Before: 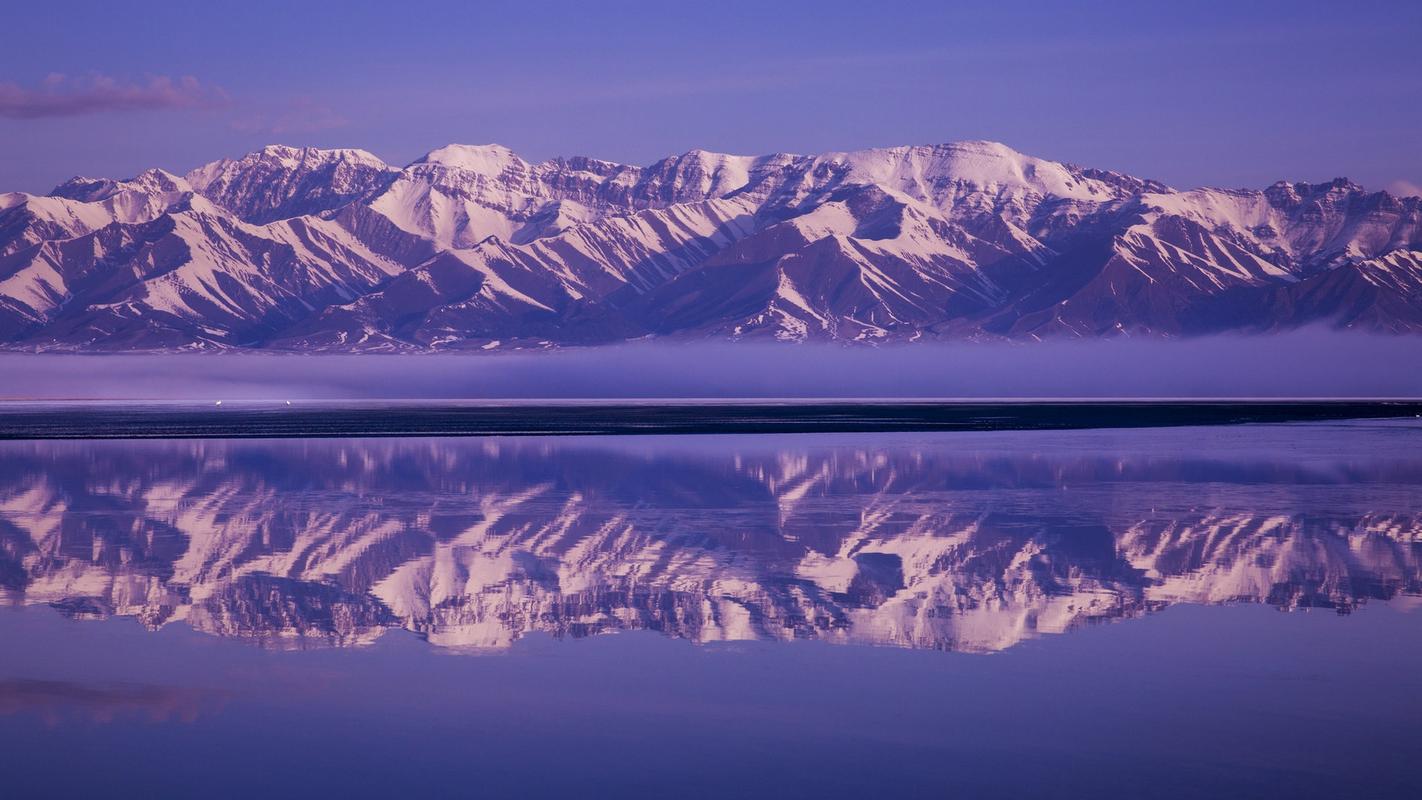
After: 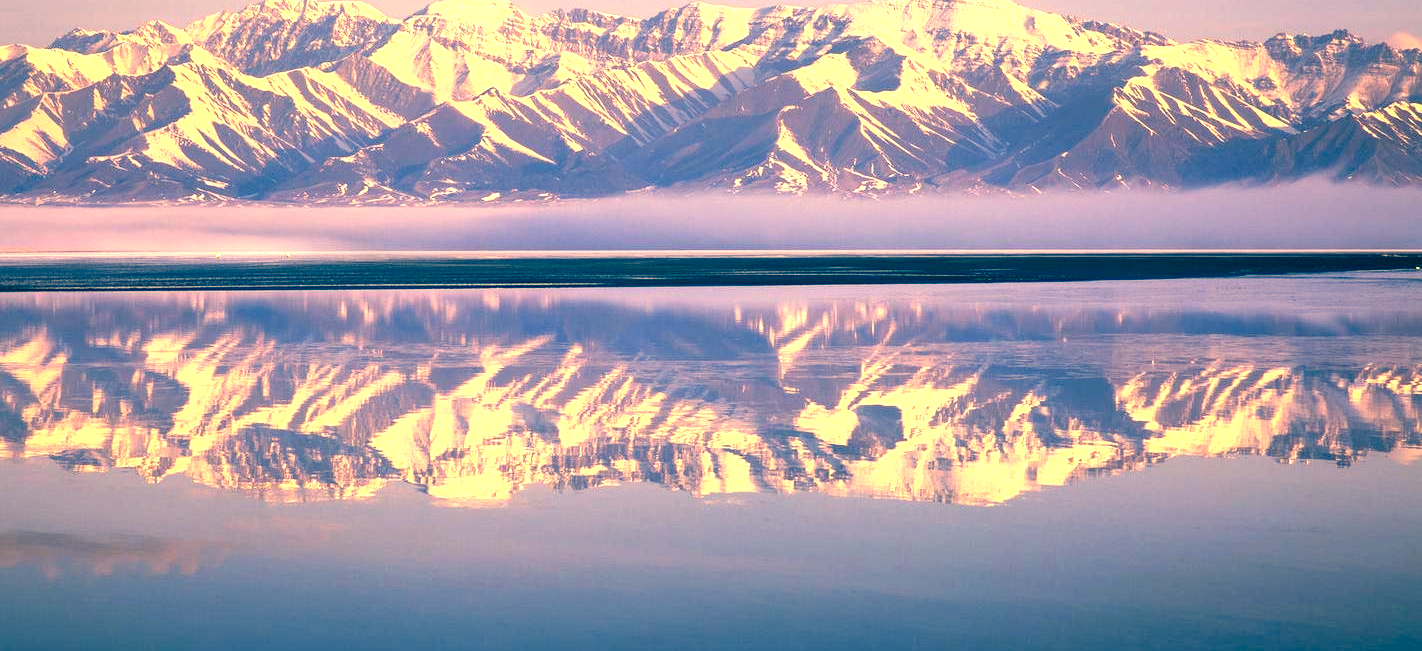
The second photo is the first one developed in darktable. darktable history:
white balance: red 1.08, blue 0.791
crop and rotate: top 18.507%
tone equalizer: on, module defaults
exposure: black level correction 0, exposure 1.9 EV, compensate highlight preservation false
color correction: highlights a* 1.83, highlights b* 34.02, shadows a* -36.68, shadows b* -5.48
